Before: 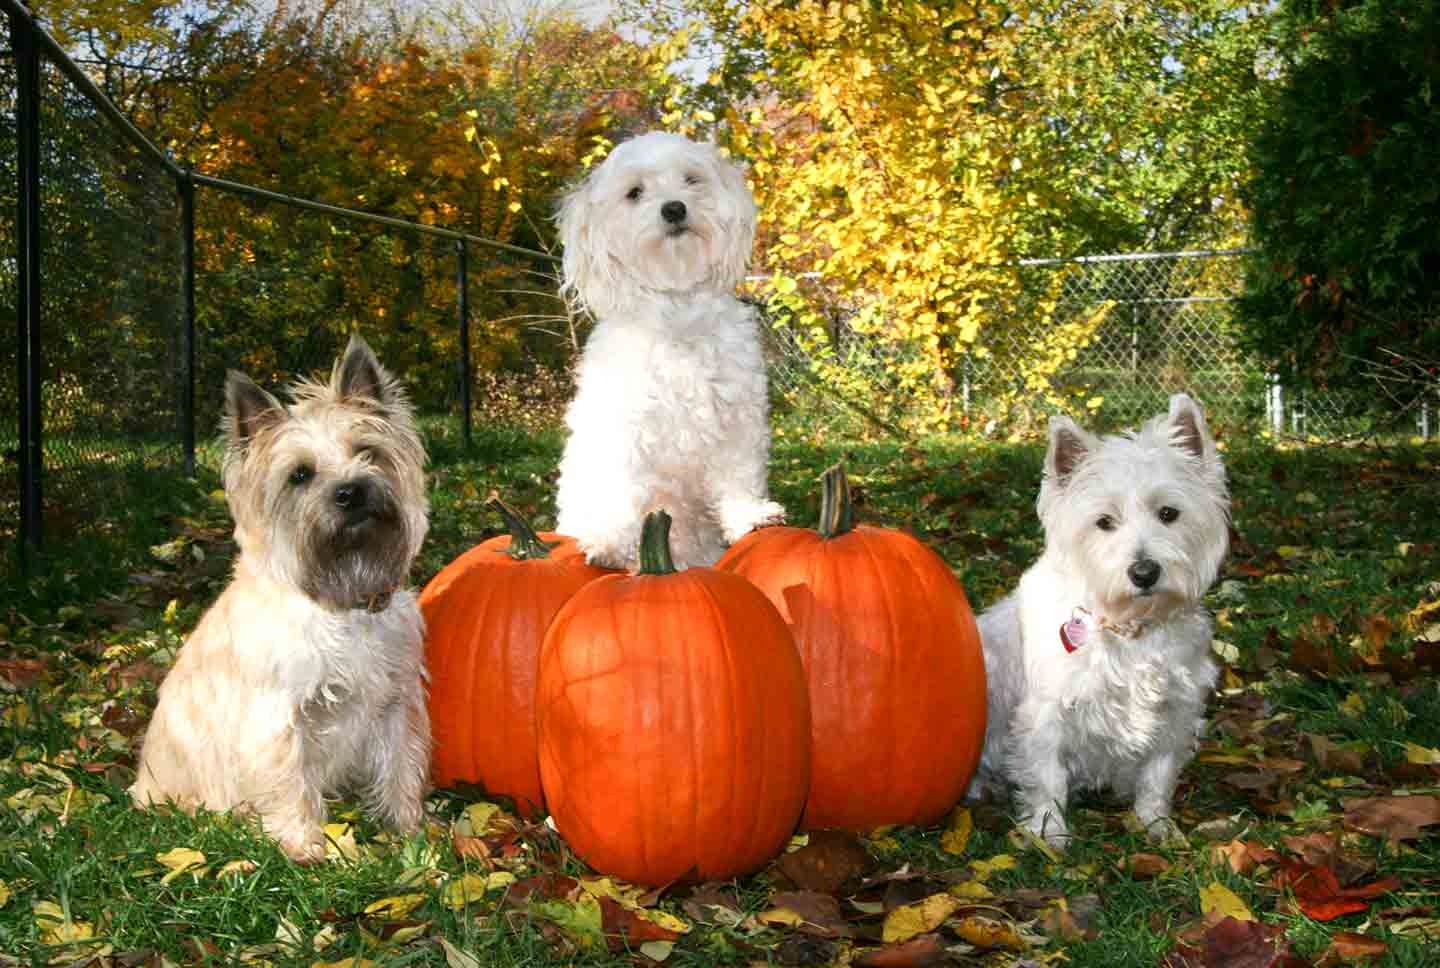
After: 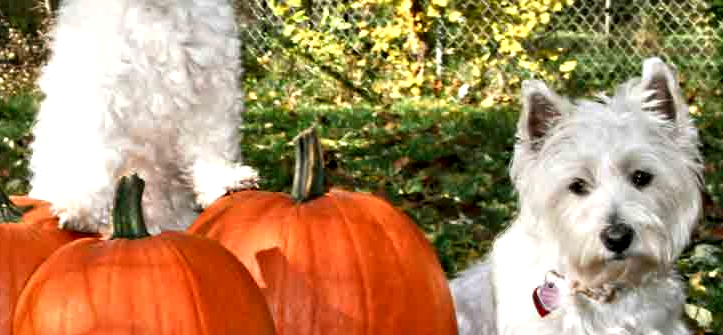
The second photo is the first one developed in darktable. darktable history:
crop: left 36.607%, top 34.735%, right 13.146%, bottom 30.611%
contrast equalizer: y [[0.511, 0.558, 0.631, 0.632, 0.559, 0.512], [0.5 ×6], [0.507, 0.559, 0.627, 0.644, 0.647, 0.647], [0 ×6], [0 ×6]]
